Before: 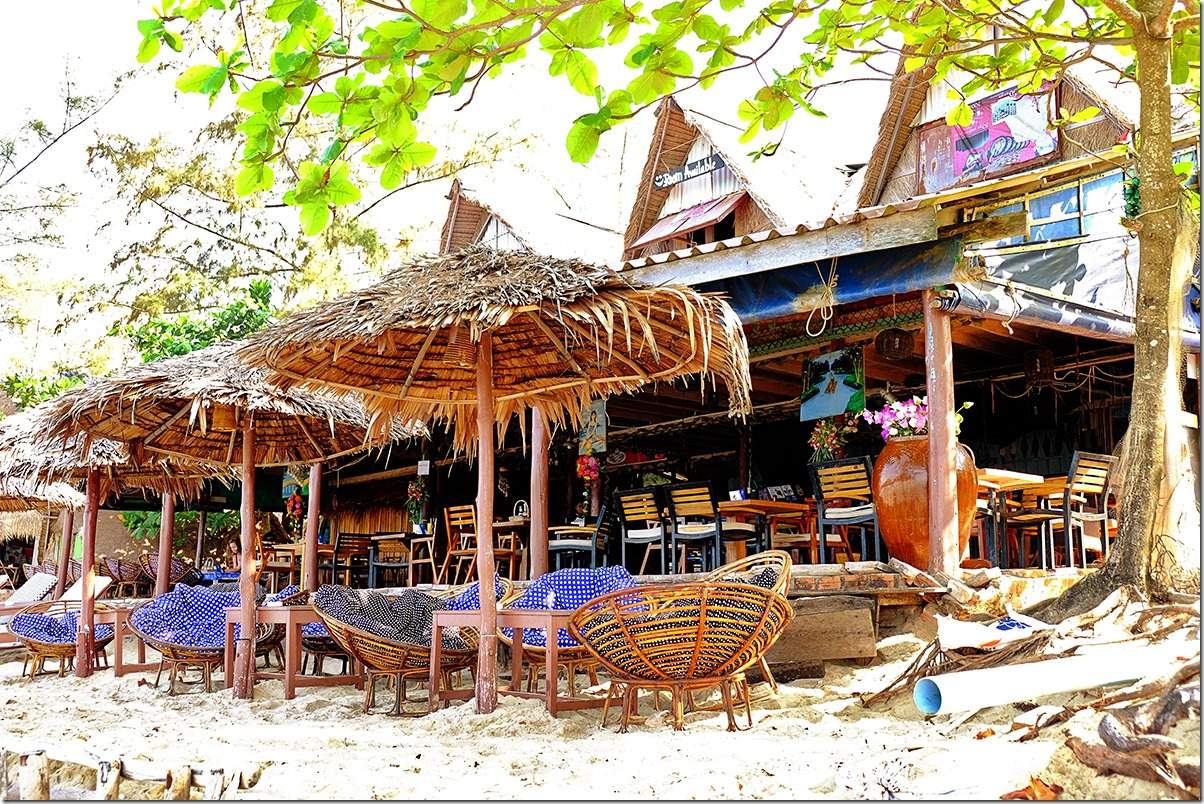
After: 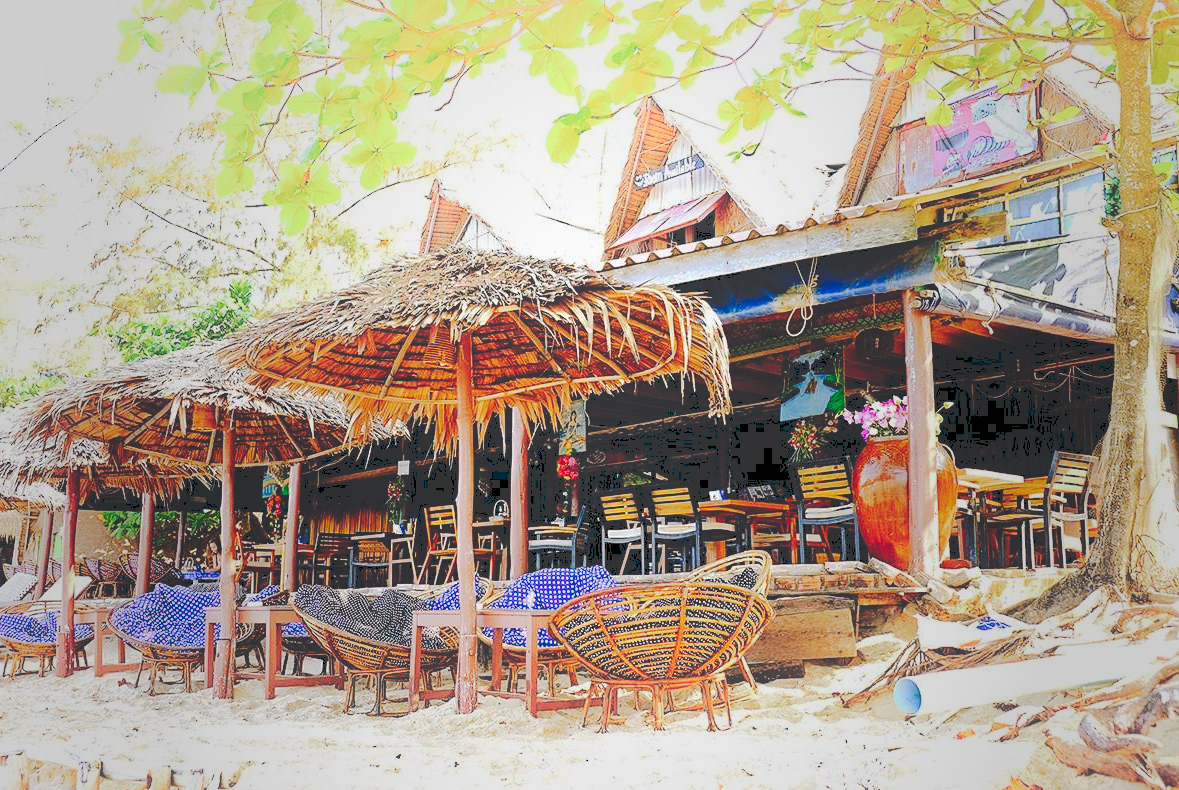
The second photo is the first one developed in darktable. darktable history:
tone curve: curves: ch0 [(0, 0) (0.003, 0.219) (0.011, 0.219) (0.025, 0.223) (0.044, 0.226) (0.069, 0.232) (0.1, 0.24) (0.136, 0.245) (0.177, 0.257) (0.224, 0.281) (0.277, 0.324) (0.335, 0.392) (0.399, 0.484) (0.468, 0.585) (0.543, 0.672) (0.623, 0.741) (0.709, 0.788) (0.801, 0.835) (0.898, 0.878) (1, 1)], preserve colors none
crop: left 1.72%, right 0.28%, bottom 1.683%
vignetting: fall-off start 16.1%, fall-off radius 99.1%, brightness -0.387, saturation 0.004, width/height ratio 0.717, unbound false
shadows and highlights: shadows -39.57, highlights 62.9, soften with gaussian
color balance rgb: power › luminance 3.063%, power › hue 229.96°, global offset › chroma 0.096%, global offset › hue 251.9°, perceptual saturation grading › global saturation 0.213%, perceptual saturation grading › mid-tones 11.181%, global vibrance 3.696%
